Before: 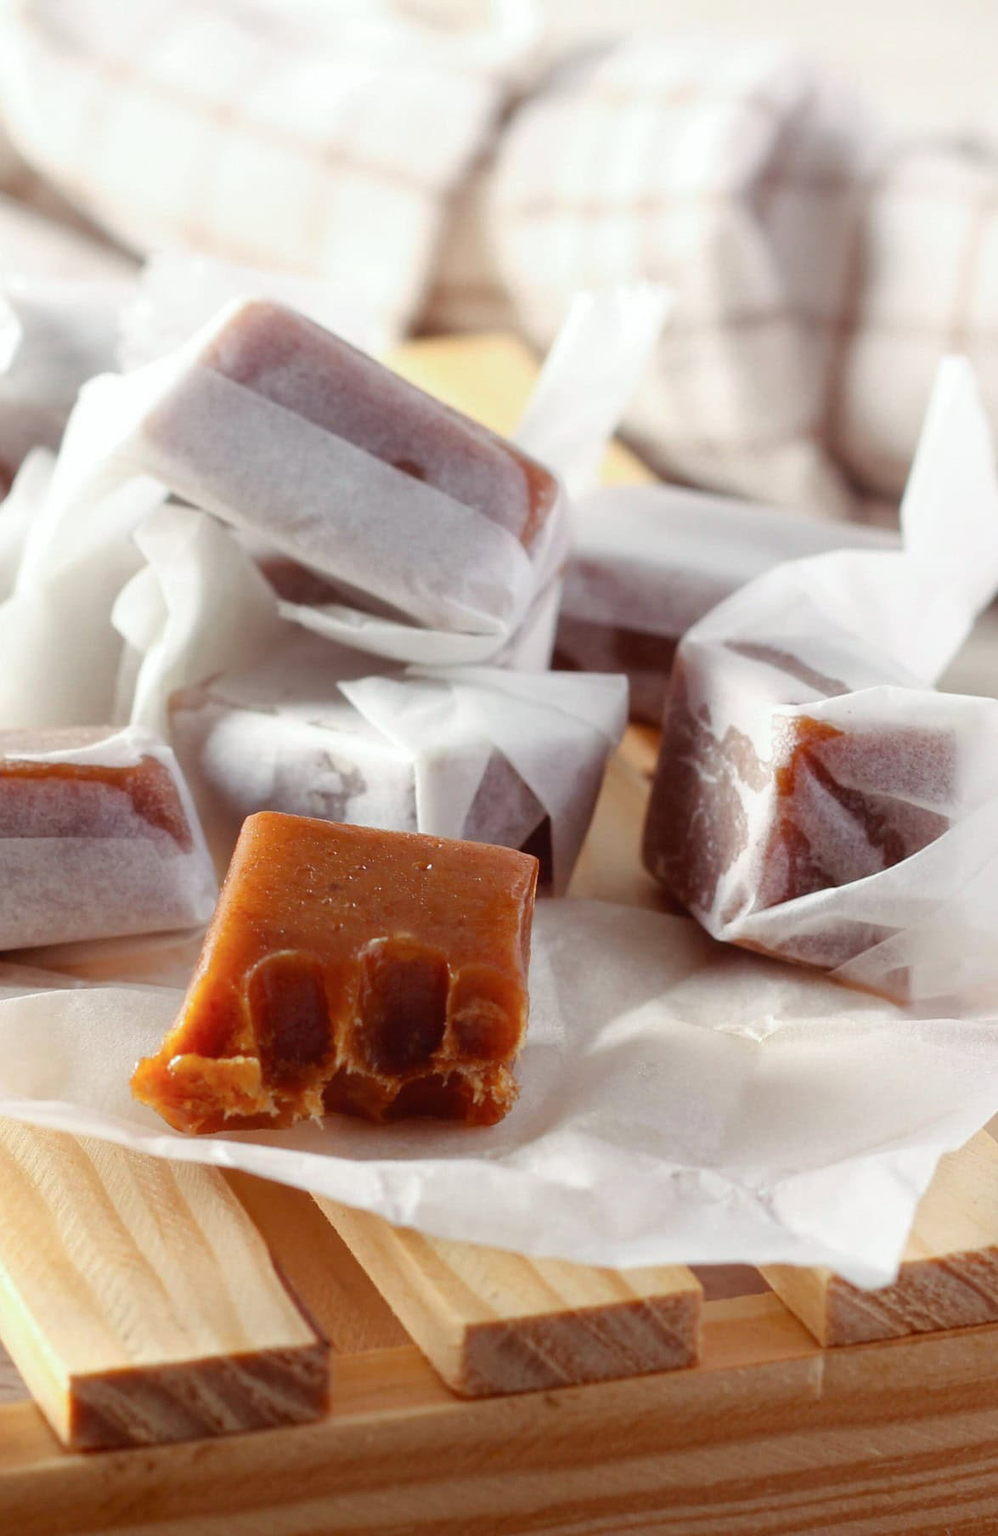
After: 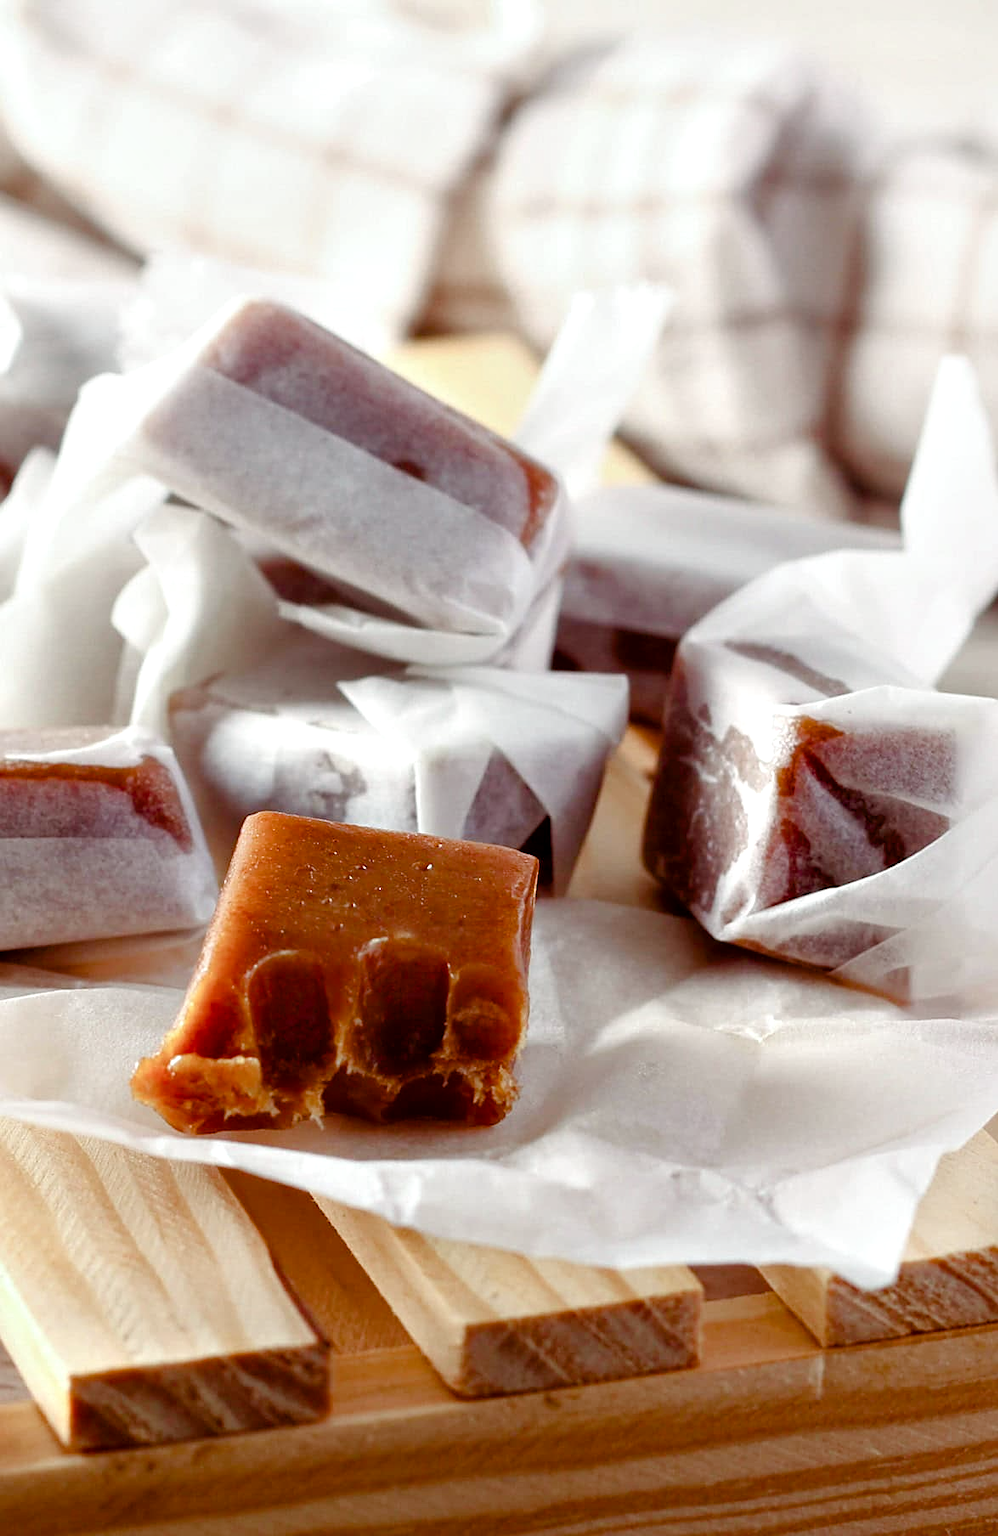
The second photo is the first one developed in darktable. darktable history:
contrast equalizer: octaves 7, y [[0.6 ×6], [0.55 ×6], [0 ×6], [0 ×6], [0 ×6]], mix 0.603
color balance rgb: perceptual saturation grading › global saturation 20%, perceptual saturation grading › highlights -50.051%, perceptual saturation grading › shadows 31.218%
sharpen: amount 0.216
